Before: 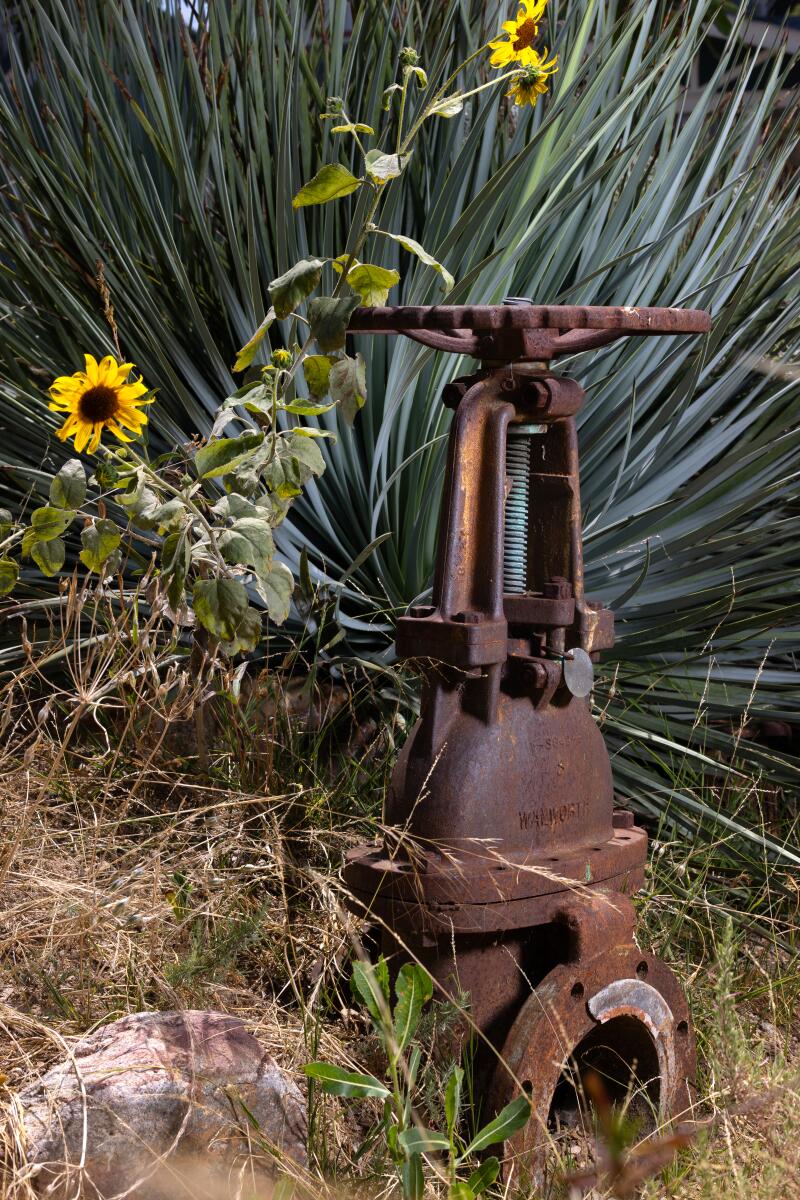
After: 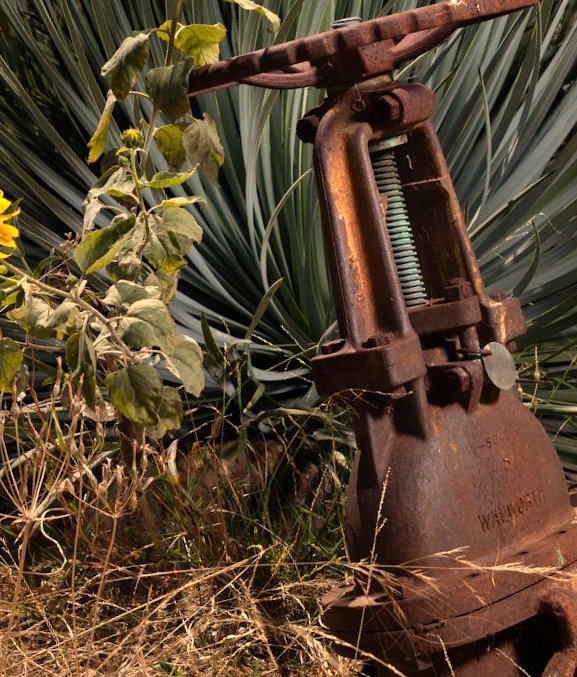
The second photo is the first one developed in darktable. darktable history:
crop and rotate: left 14.385%, right 18.948%
white balance: red 1.138, green 0.996, blue 0.812
rotate and perspective: rotation -14.8°, crop left 0.1, crop right 0.903, crop top 0.25, crop bottom 0.748
